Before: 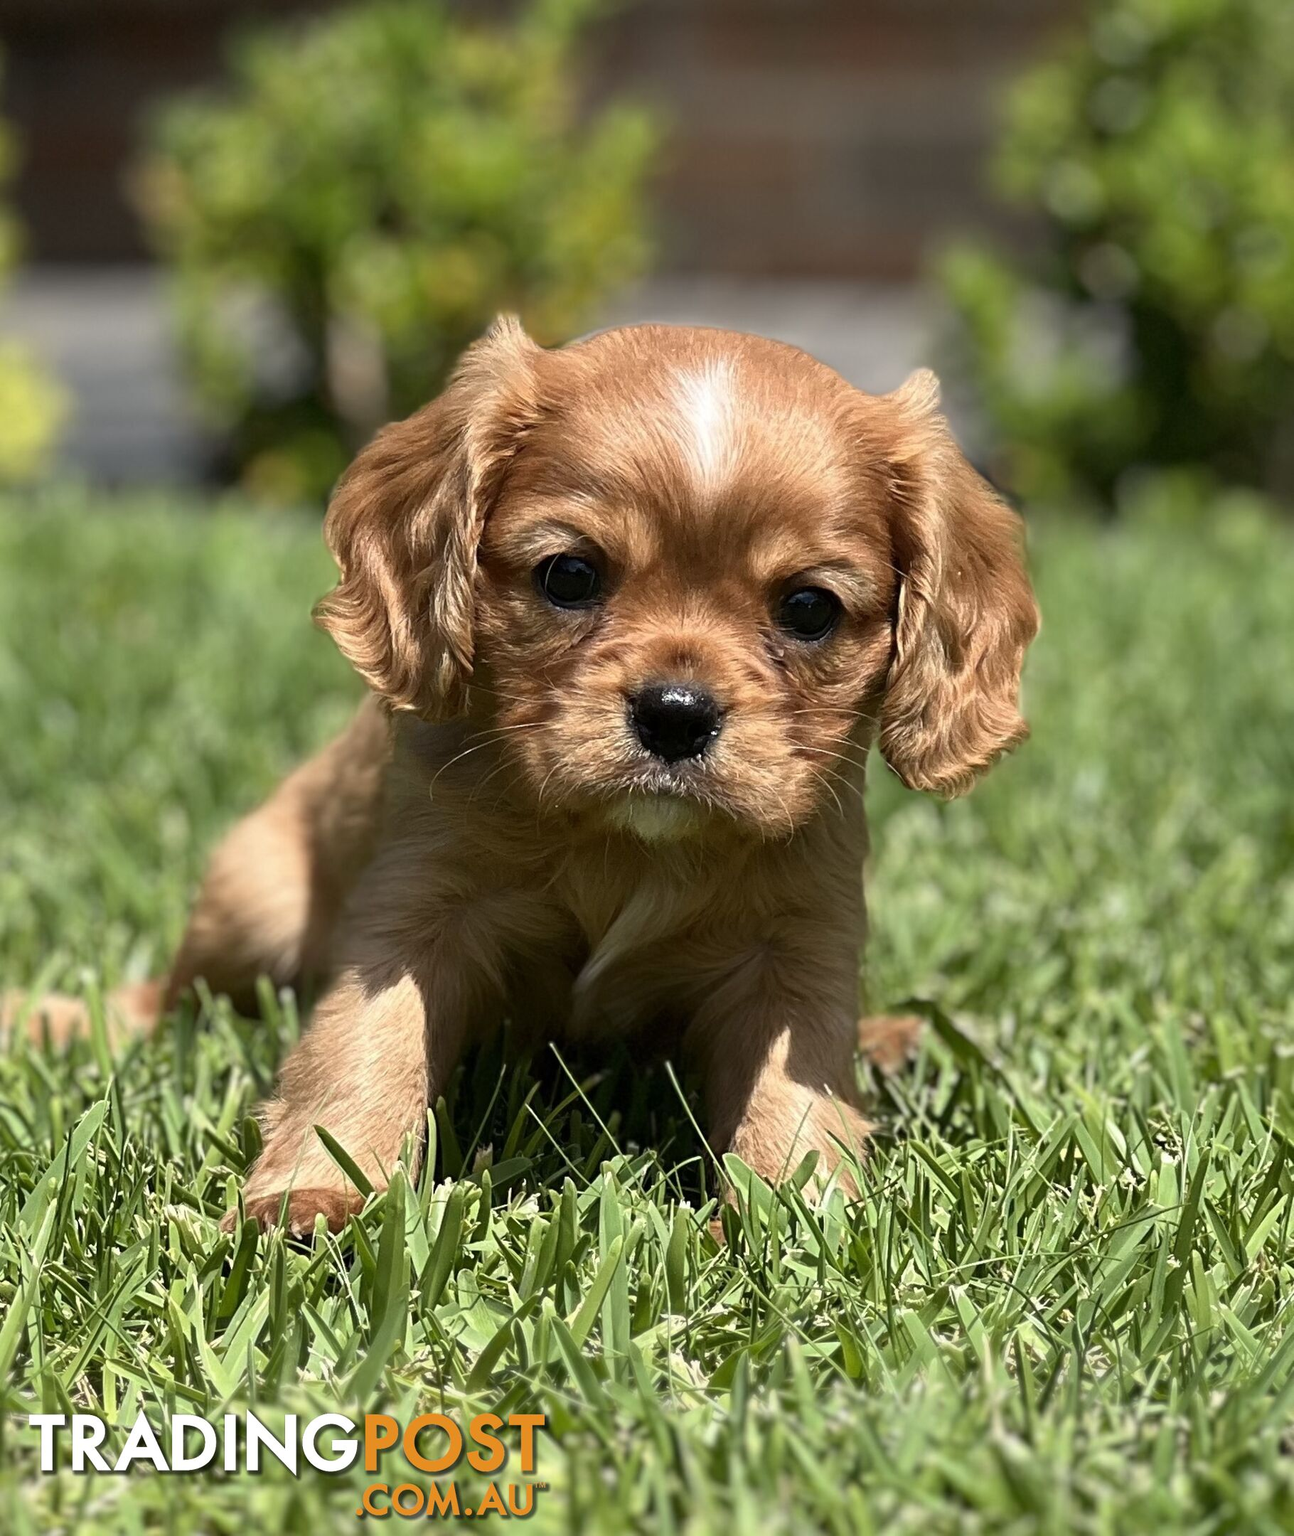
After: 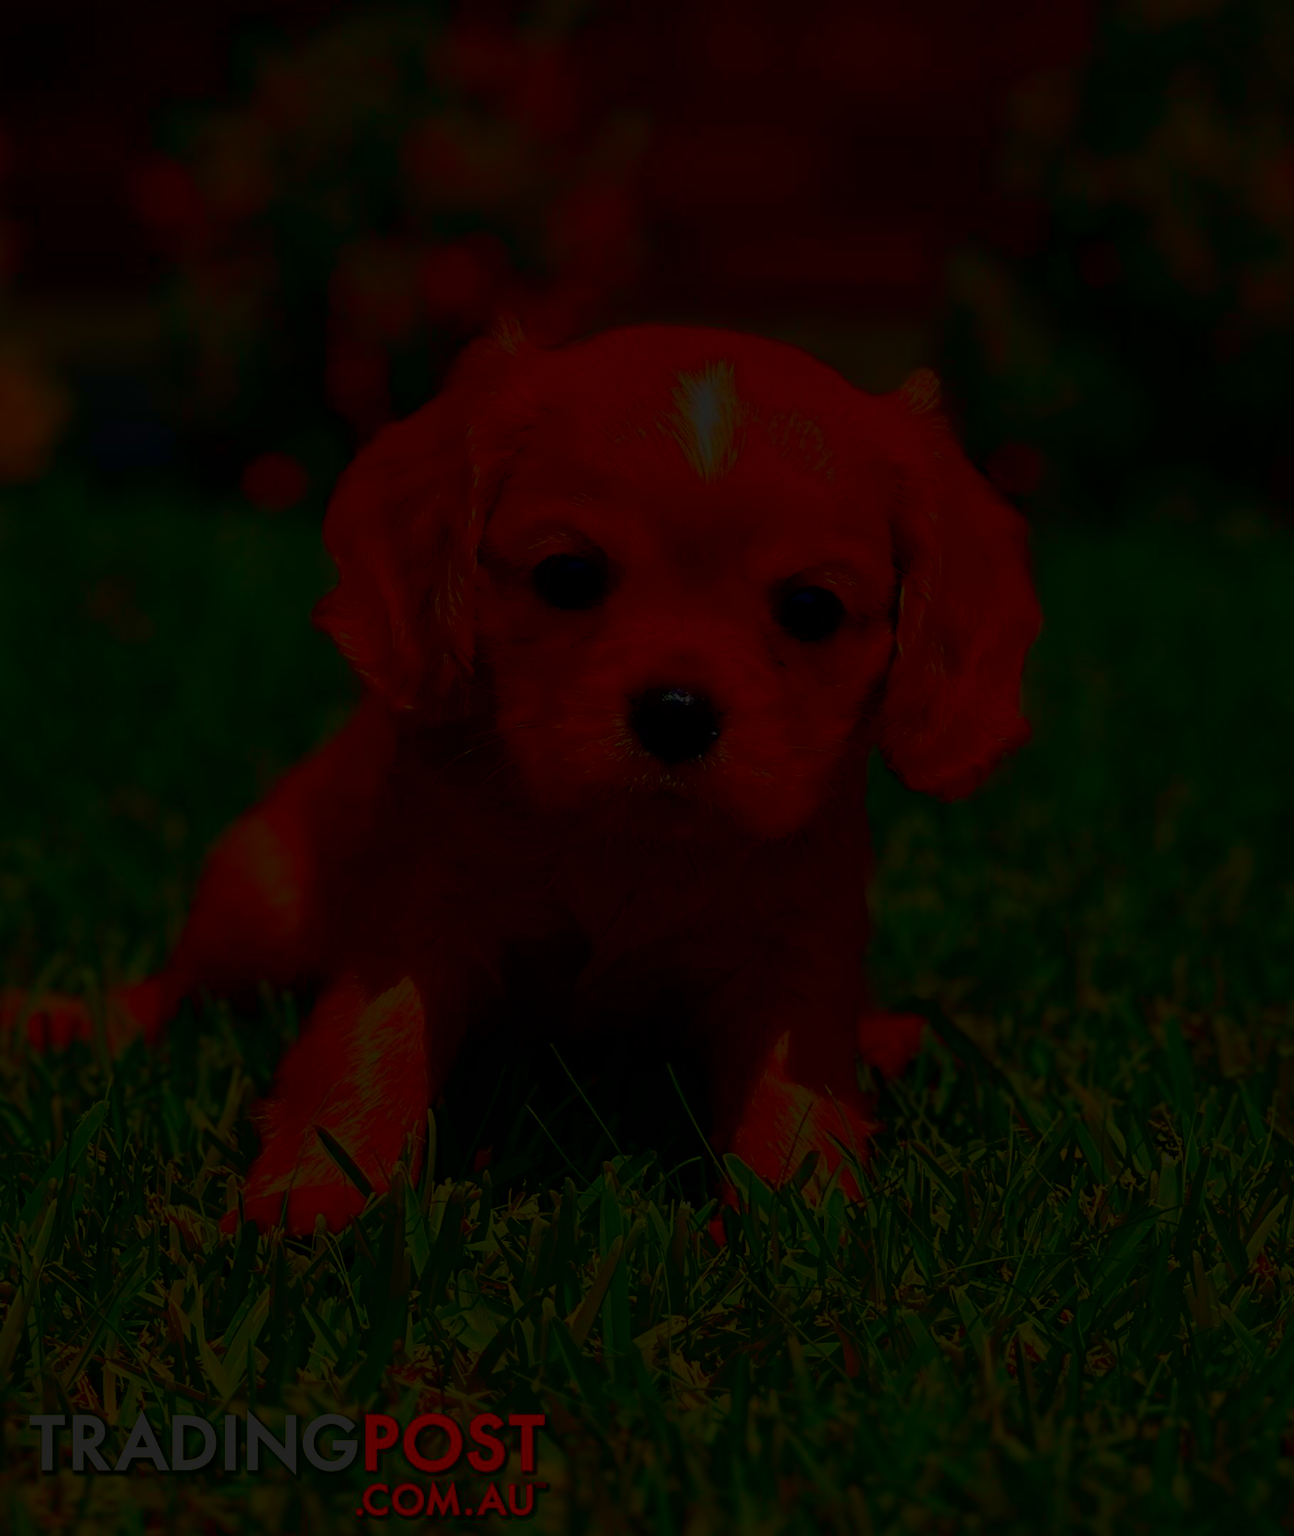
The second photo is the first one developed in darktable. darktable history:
exposure: exposure -2.381 EV, compensate exposure bias true, compensate highlight preservation false
color zones: curves: ch1 [(0.24, 0.629) (0.75, 0.5)]; ch2 [(0.255, 0.454) (0.745, 0.491)]
contrast brightness saturation: brightness -0.986, saturation 0.987
